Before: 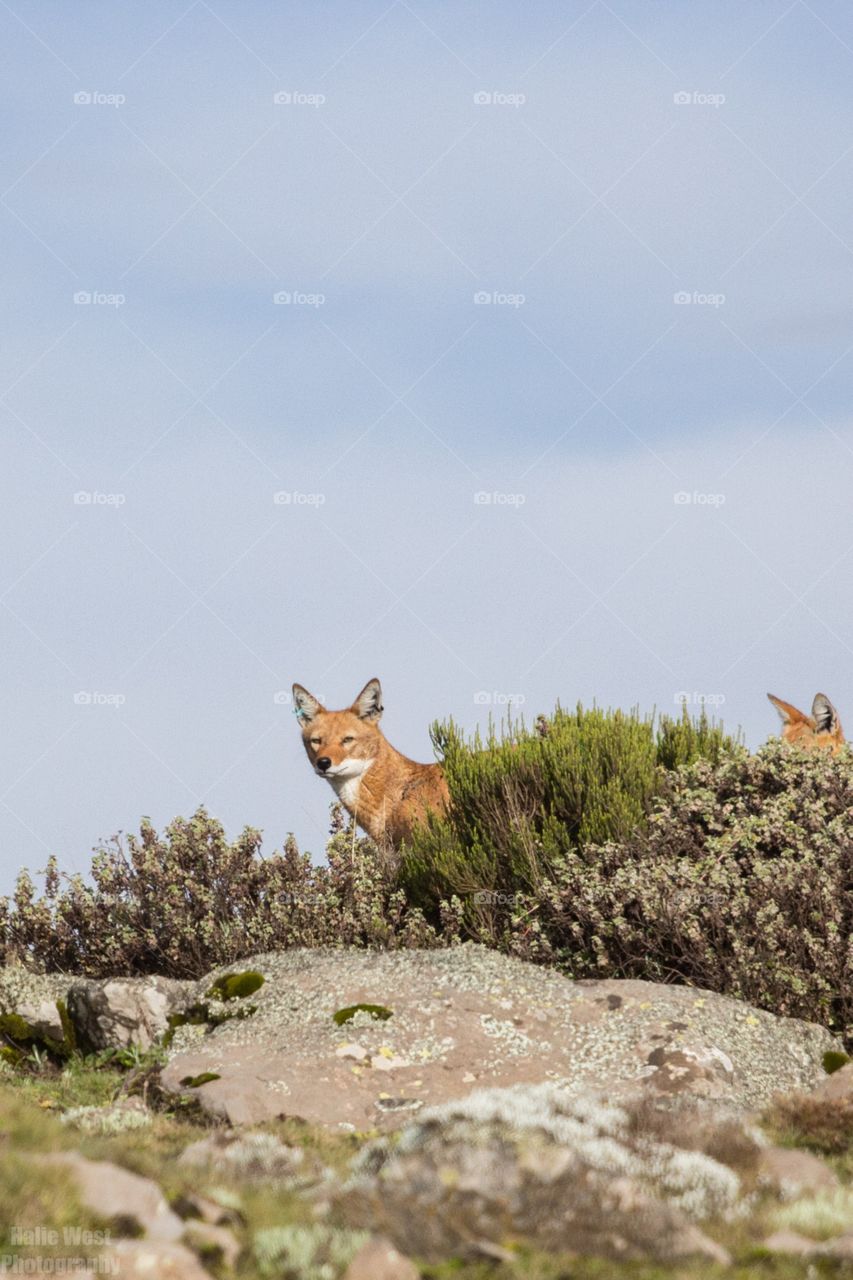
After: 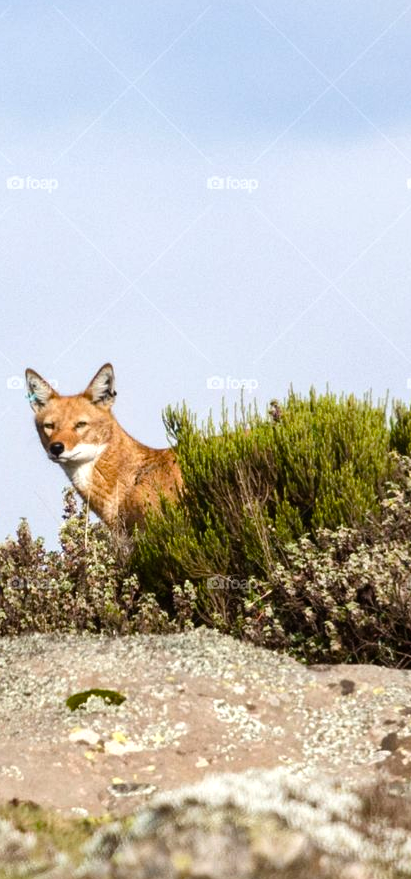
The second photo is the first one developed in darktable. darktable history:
crop: left 31.379%, top 24.658%, right 20.326%, bottom 6.628%
color balance rgb: shadows lift › luminance -20%, power › hue 72.24°, highlights gain › luminance 15%, global offset › hue 171.6°, perceptual saturation grading › global saturation 14.09%, perceptual saturation grading › highlights -25%, perceptual saturation grading › shadows 25%, global vibrance 25%, contrast 10%
